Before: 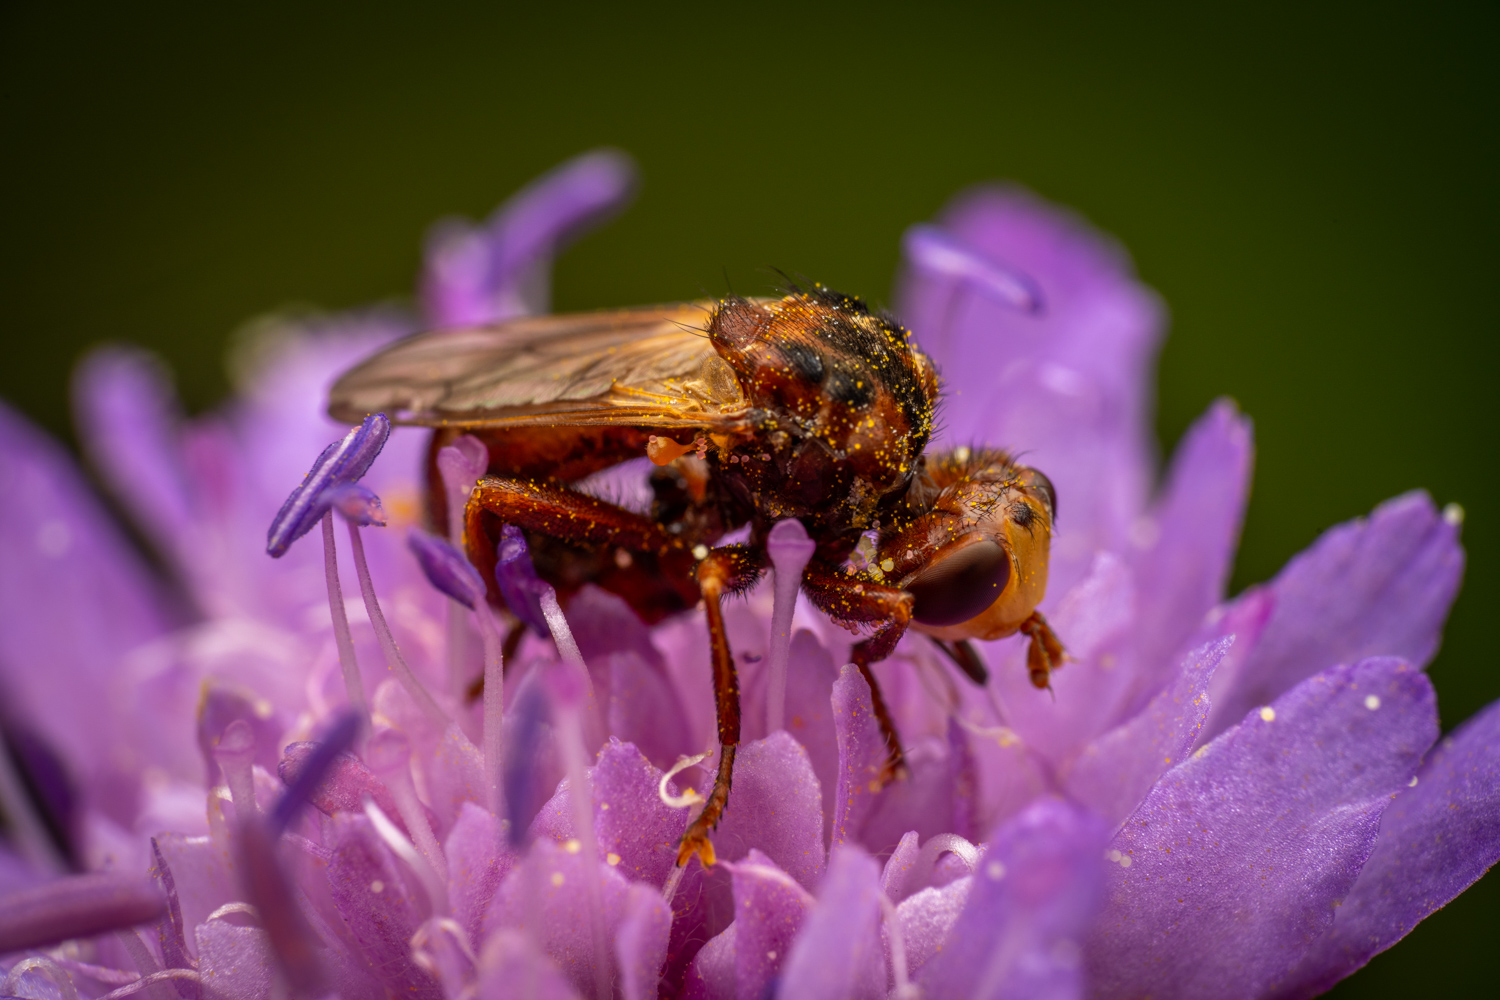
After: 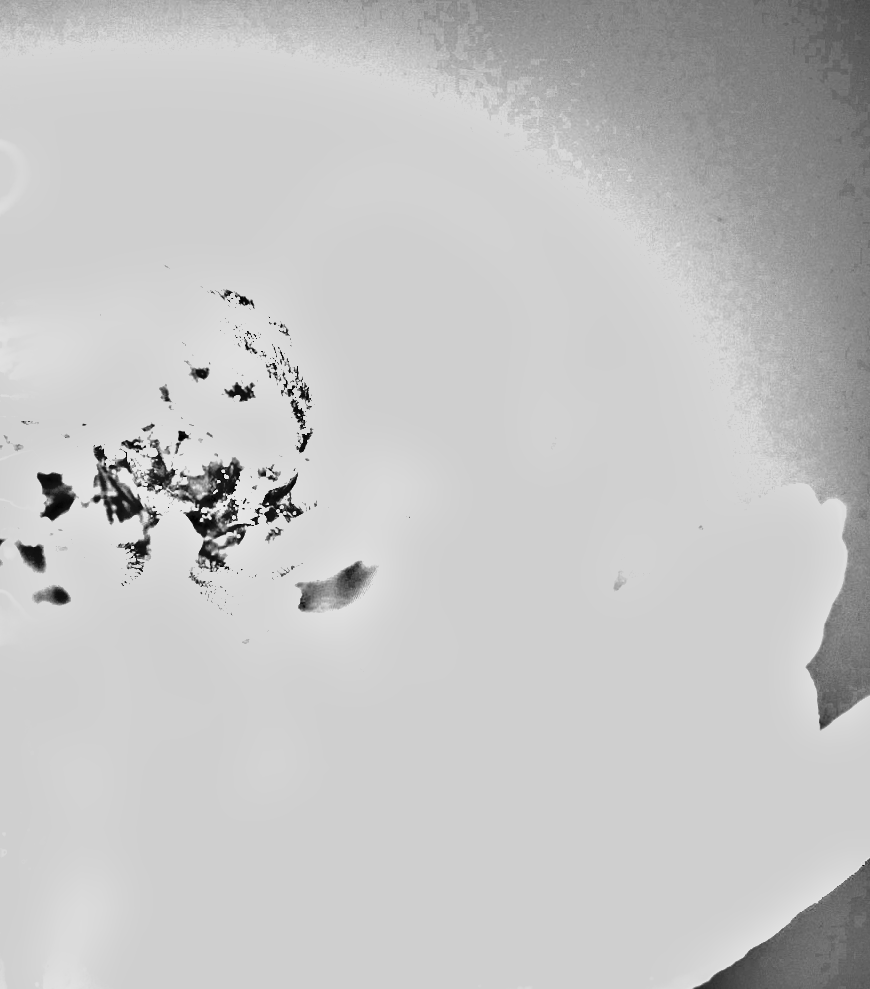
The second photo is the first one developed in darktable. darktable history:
crop: left 41.402%
shadows and highlights: highlights color adjustment 0%, low approximation 0.01, soften with gaussian
white balance: red 8, blue 8
rotate and perspective: rotation 0.174°, lens shift (vertical) 0.013, lens shift (horizontal) 0.019, shear 0.001, automatic cropping original format, crop left 0.007, crop right 0.991, crop top 0.016, crop bottom 0.997
exposure: exposure 1.25 EV, compensate exposure bias true, compensate highlight preservation false
monochrome: on, module defaults
